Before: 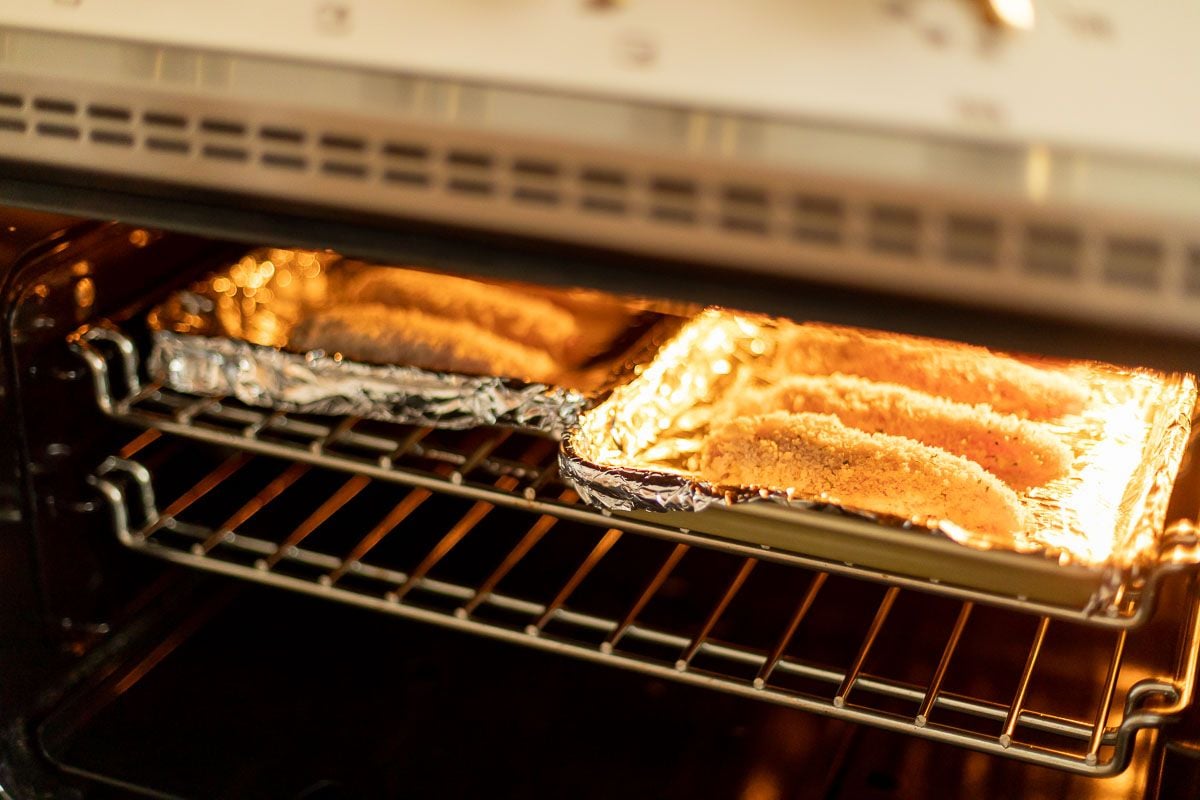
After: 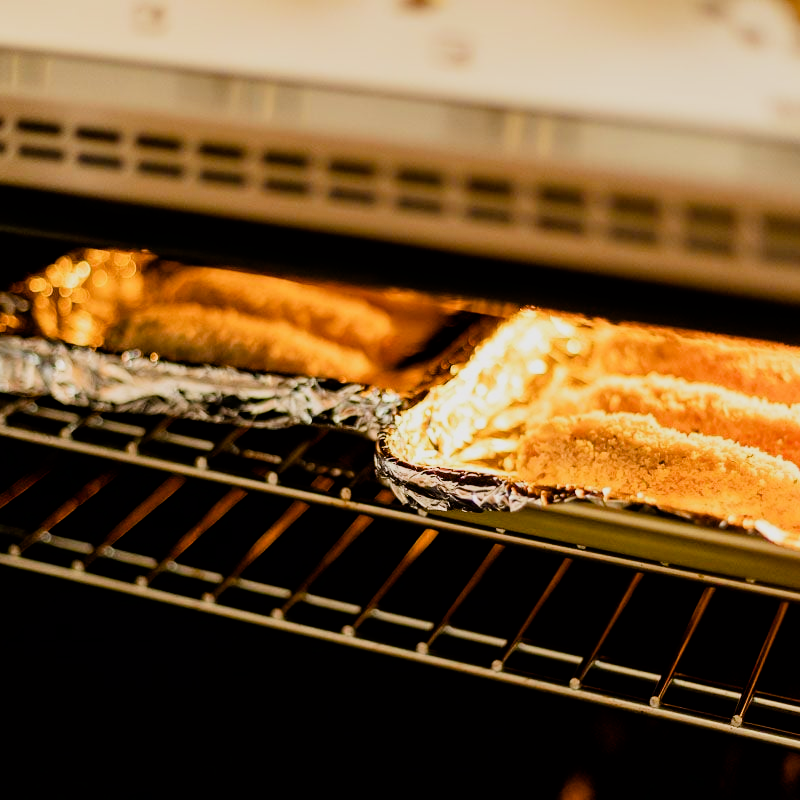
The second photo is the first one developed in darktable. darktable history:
filmic rgb: black relative exposure -5.13 EV, white relative exposure 3.96 EV, hardness 2.88, contrast 1.404, highlights saturation mix -29.74%
crop: left 15.398%, right 17.857%
exposure: exposure -0.019 EV, compensate highlight preservation false
color balance rgb: highlights gain › chroma 0.162%, highlights gain › hue 330.37°, perceptual saturation grading › global saturation 20%, perceptual saturation grading › highlights -25.041%, perceptual saturation grading › shadows 49.64%
